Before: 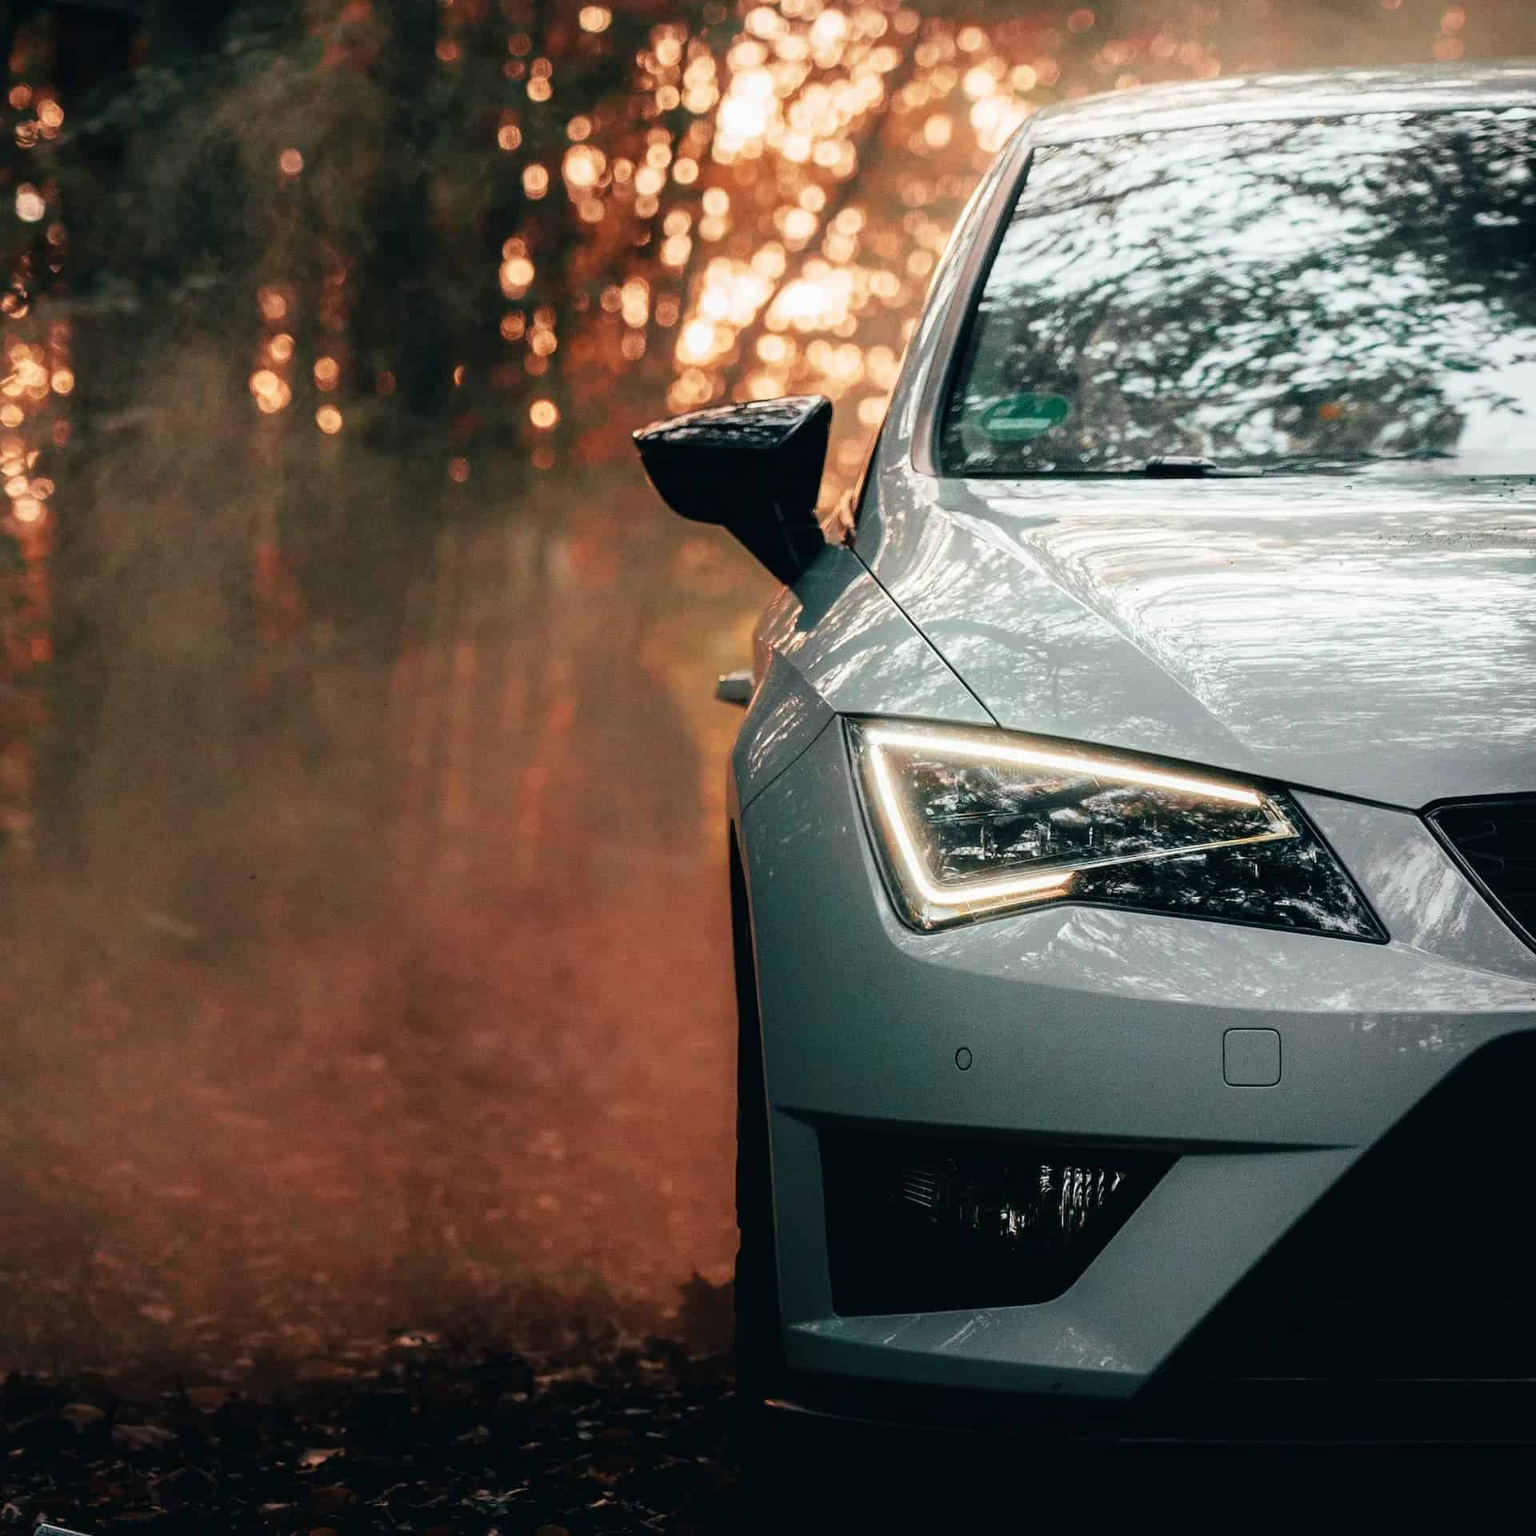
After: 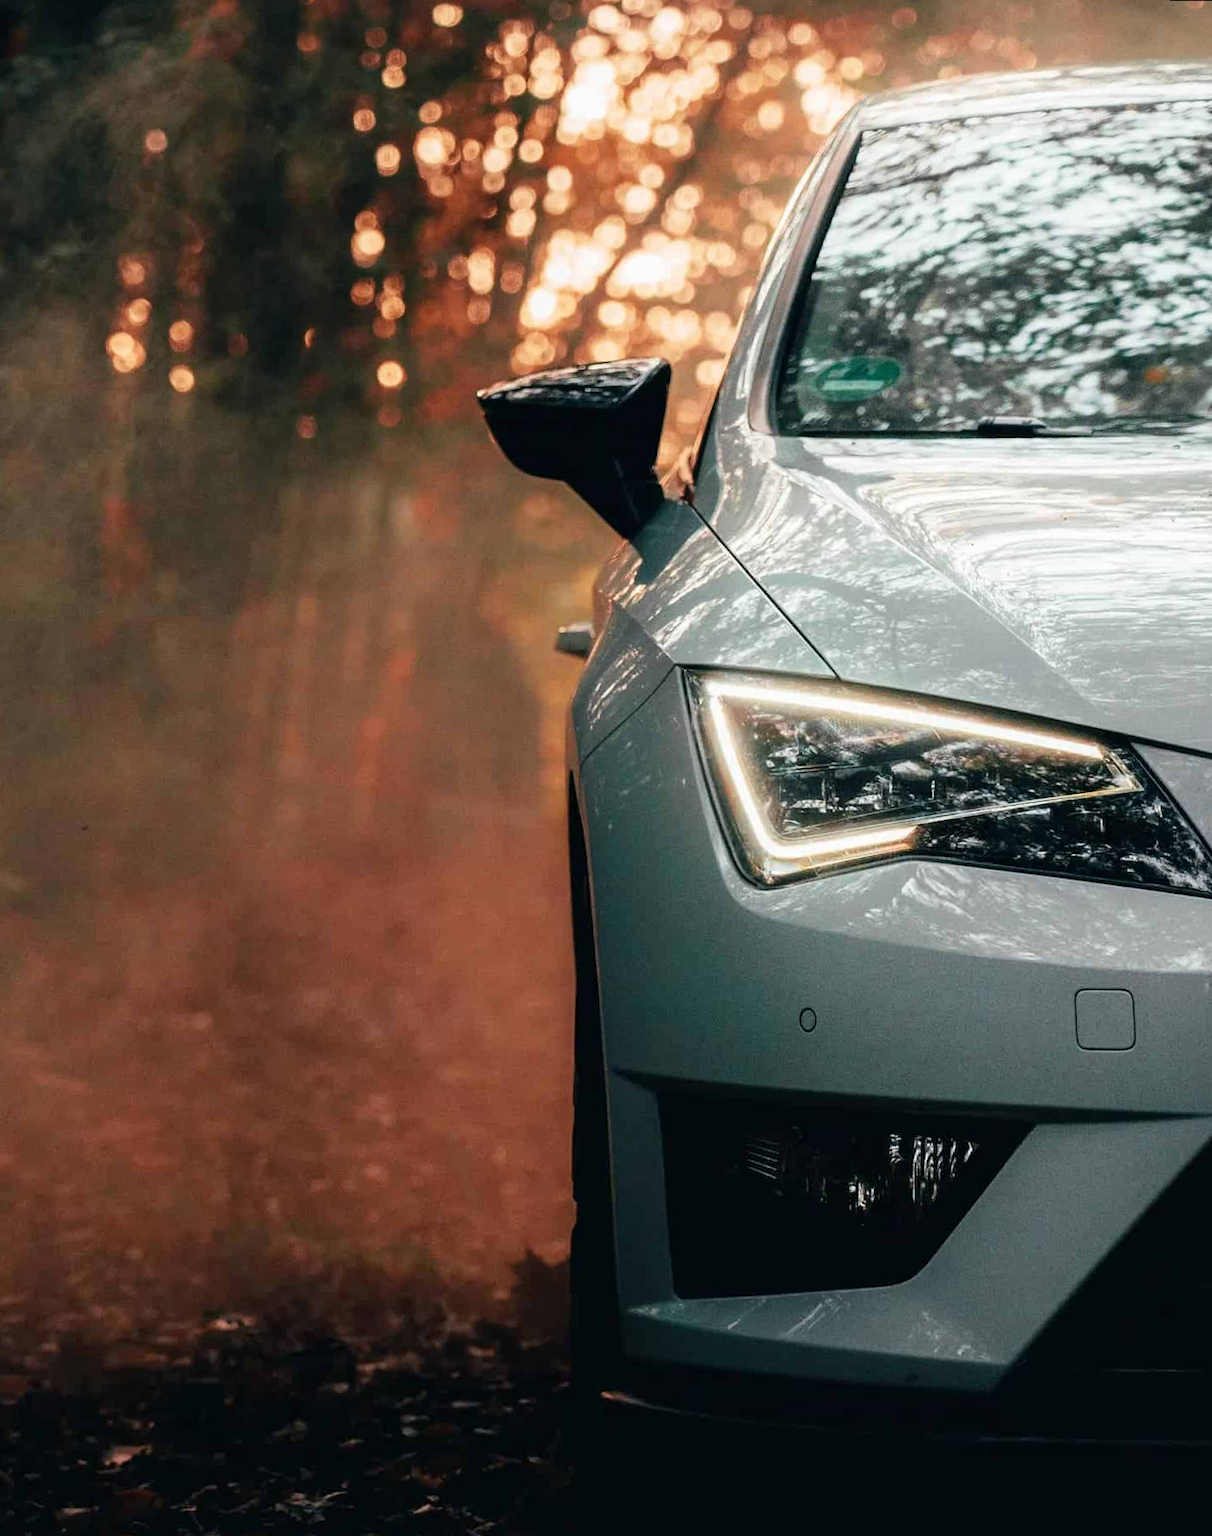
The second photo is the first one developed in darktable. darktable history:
crop: left 7.598%, right 7.873%
rotate and perspective: rotation 0.215°, lens shift (vertical) -0.139, crop left 0.069, crop right 0.939, crop top 0.002, crop bottom 0.996
